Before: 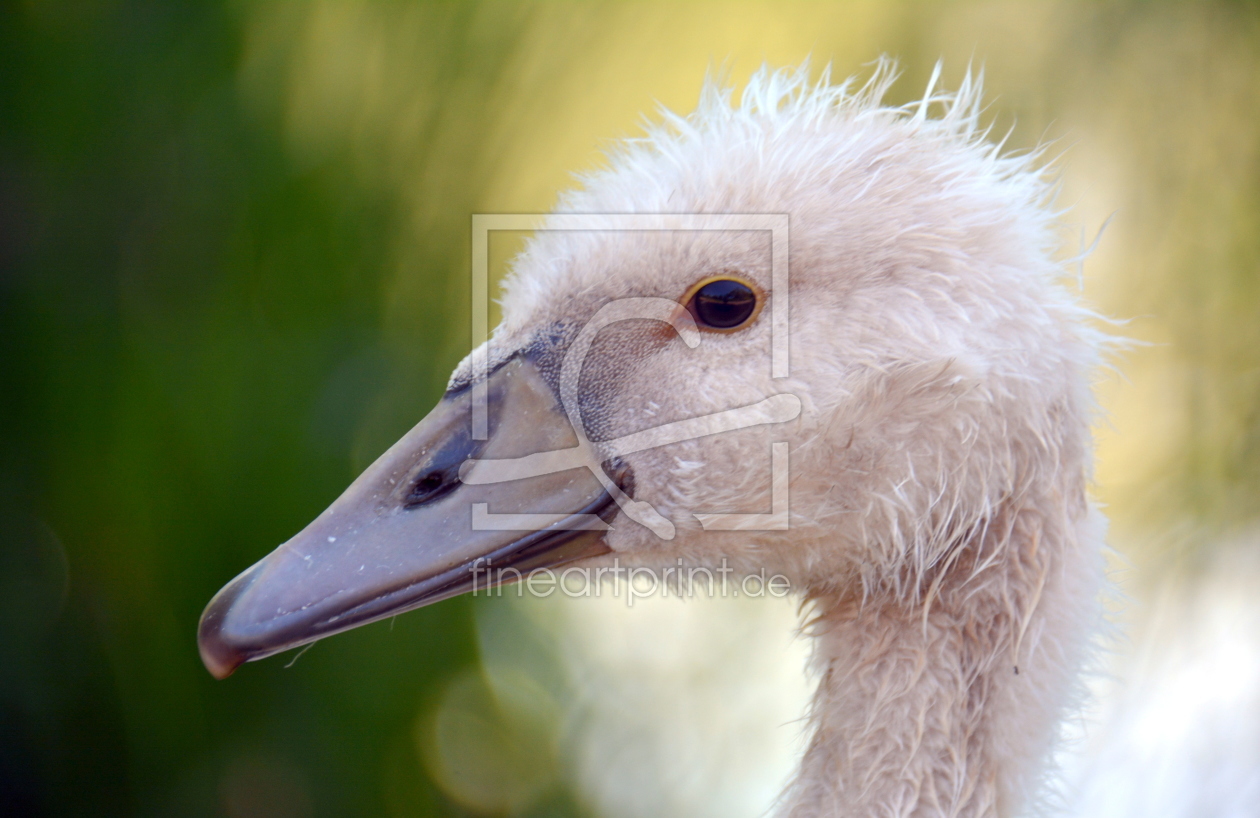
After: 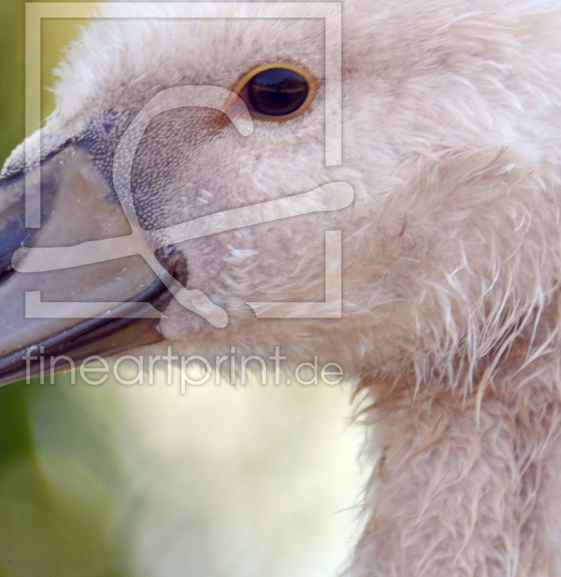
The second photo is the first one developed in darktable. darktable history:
crop: left 35.516%, top 25.994%, right 19.941%, bottom 3.421%
